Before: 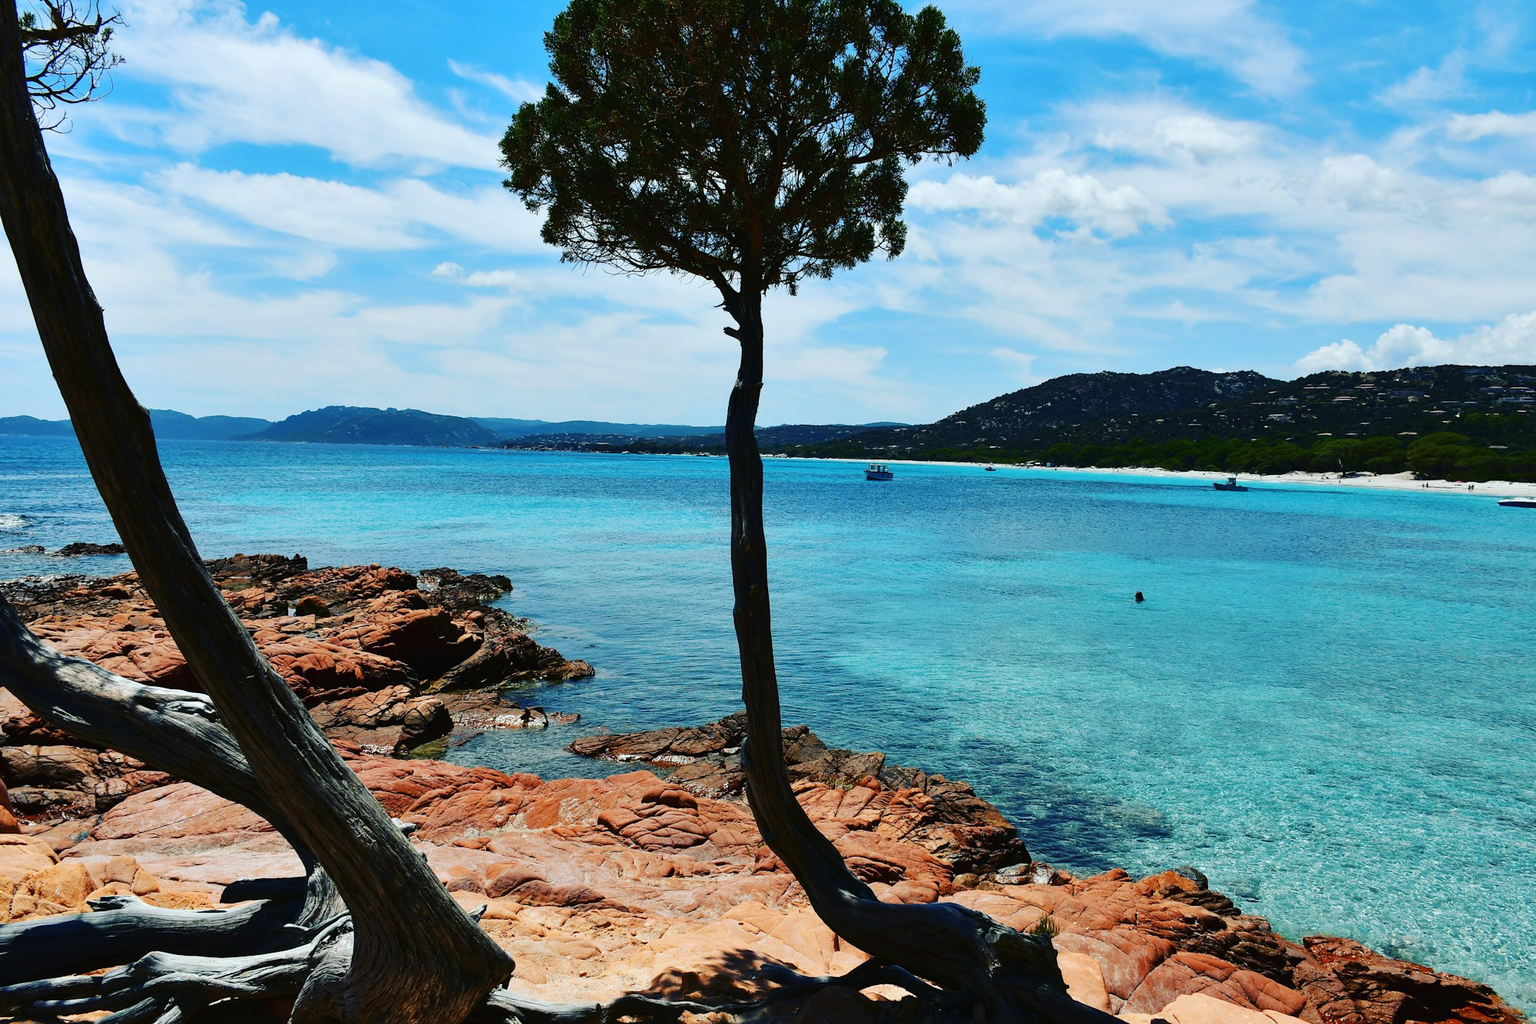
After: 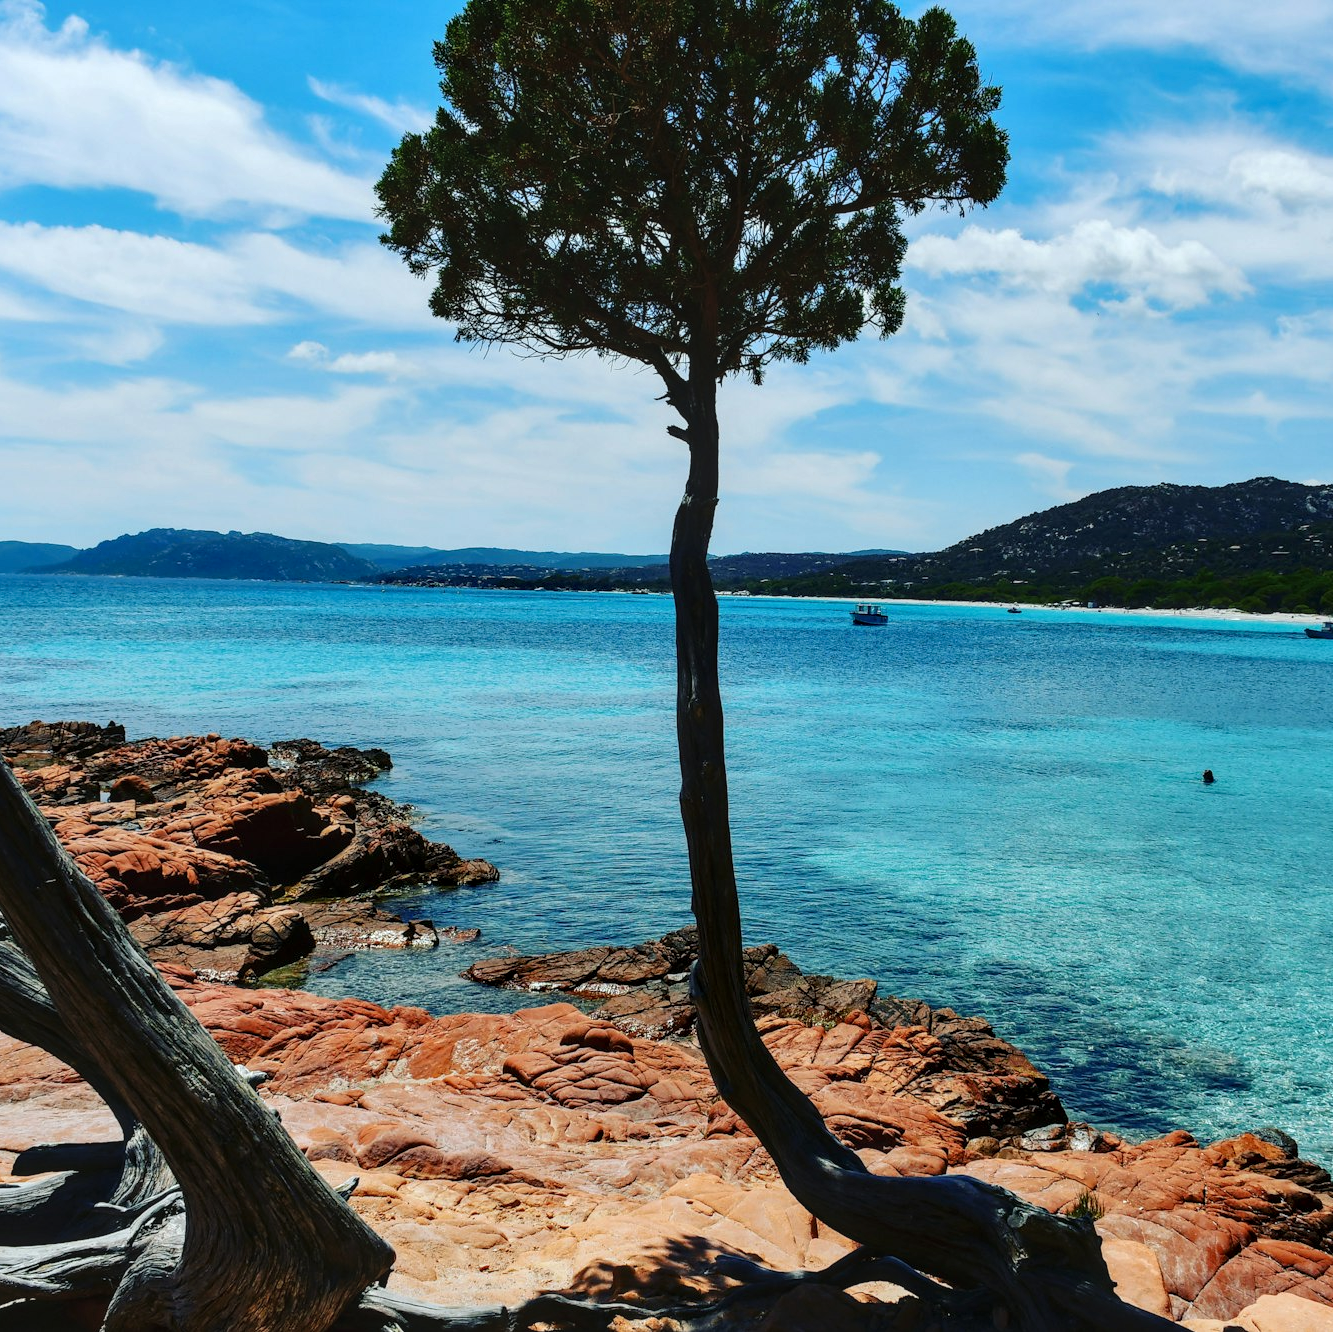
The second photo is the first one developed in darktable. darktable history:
local contrast: on, module defaults
crop and rotate: left 13.798%, right 19.511%
